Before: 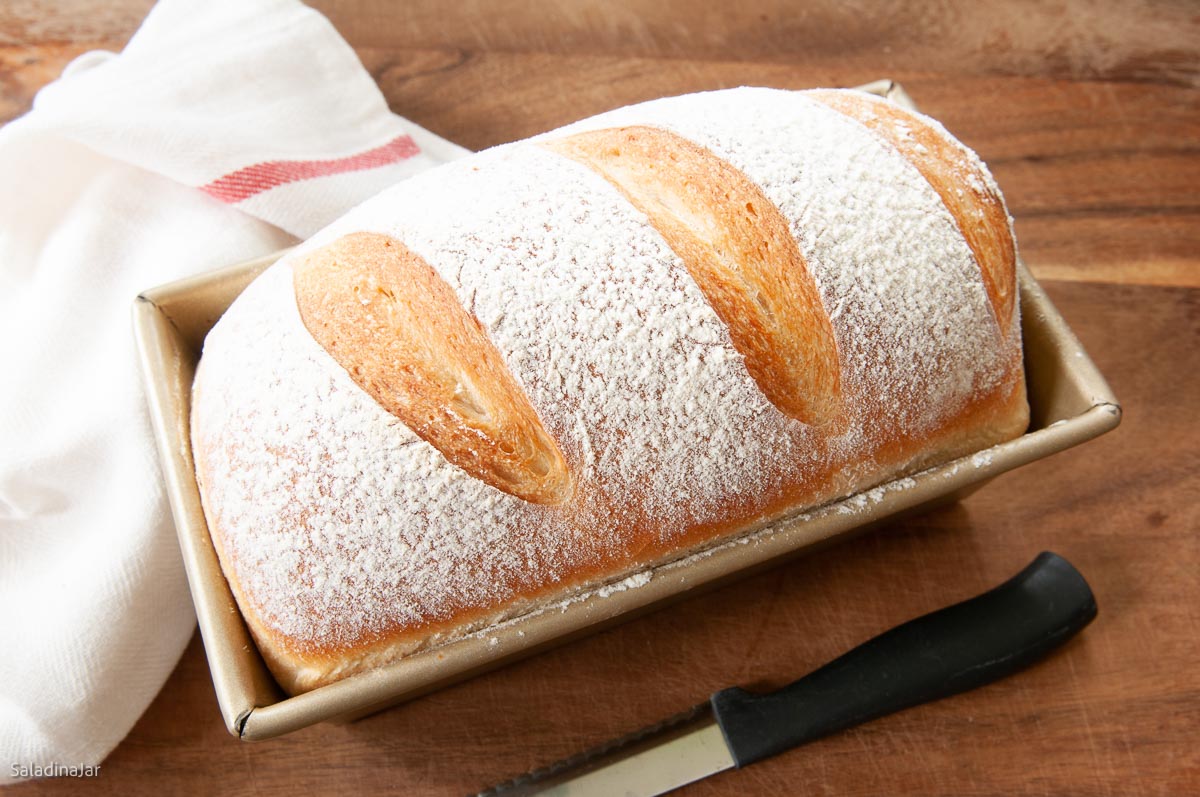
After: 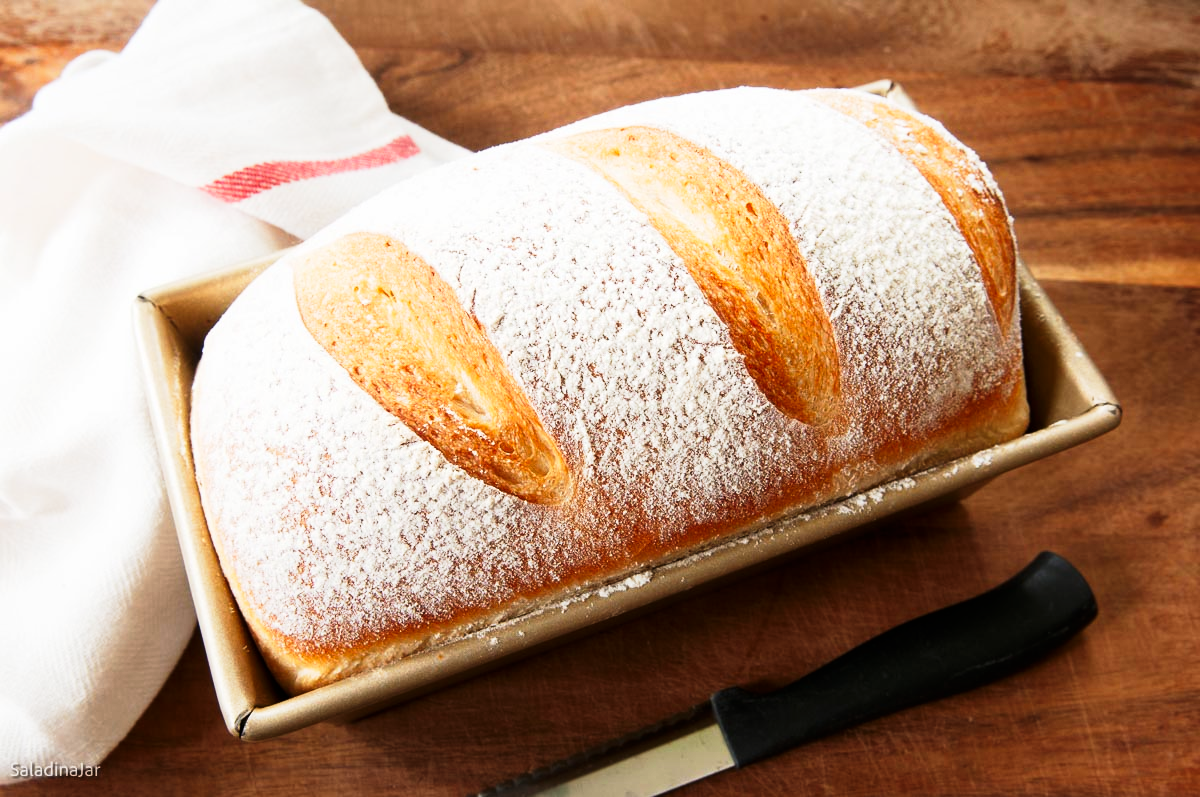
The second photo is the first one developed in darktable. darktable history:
tone curve: curves: ch0 [(0, 0) (0.042, 0.01) (0.223, 0.123) (0.59, 0.574) (0.802, 0.868) (1, 1)], preserve colors none
